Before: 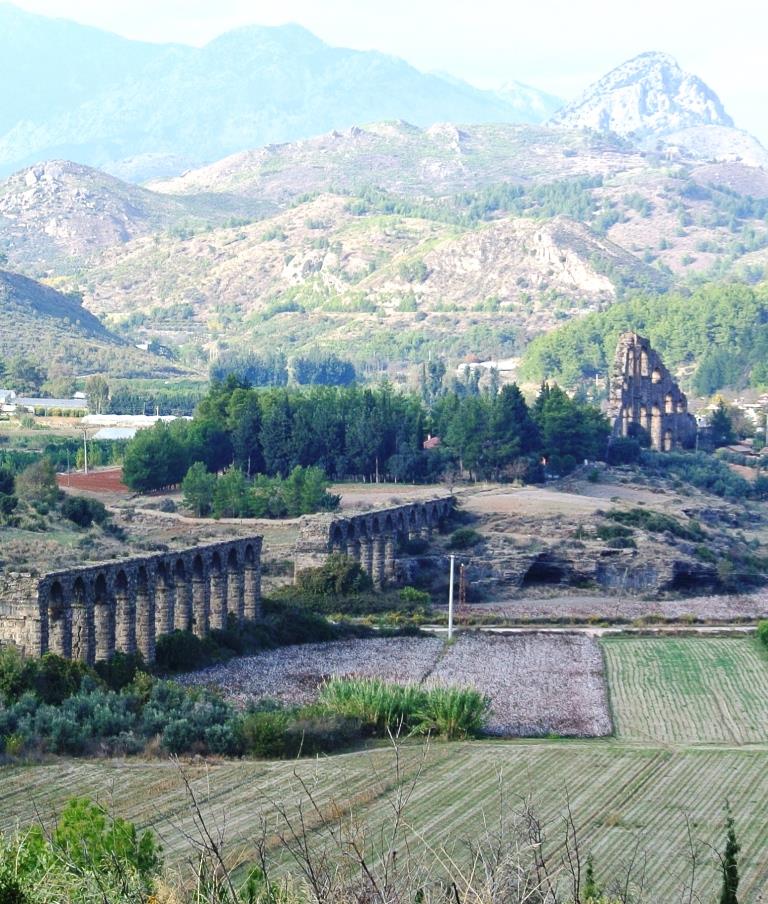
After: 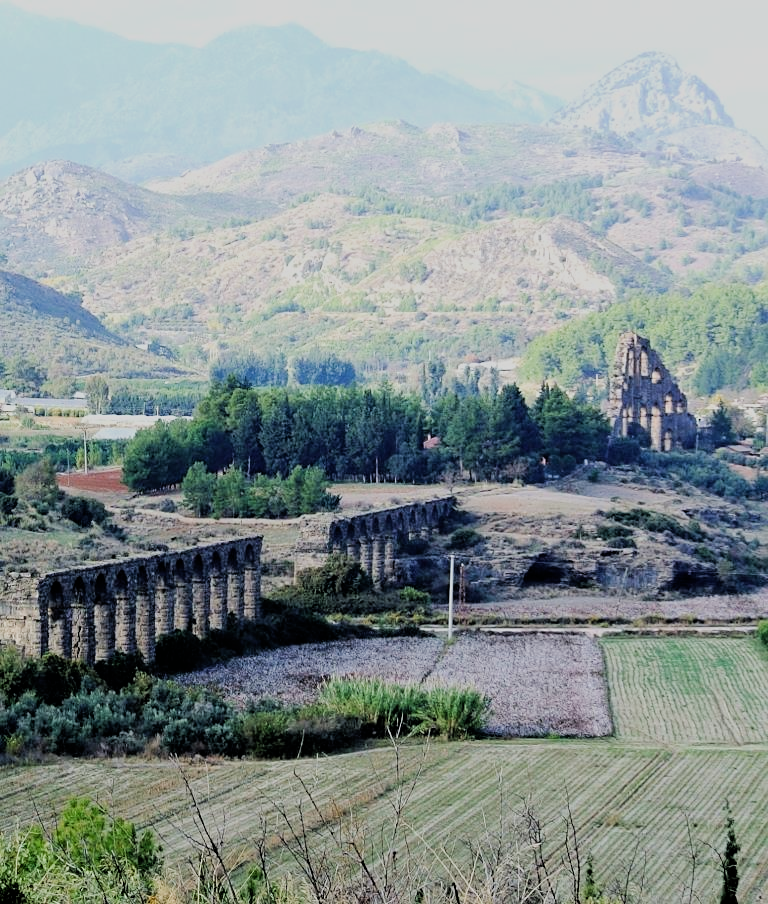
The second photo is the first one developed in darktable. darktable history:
filmic rgb: black relative exposure -4.14 EV, white relative exposure 5.1 EV, hardness 2.11, contrast 1.165
sharpen: amount 0.2
